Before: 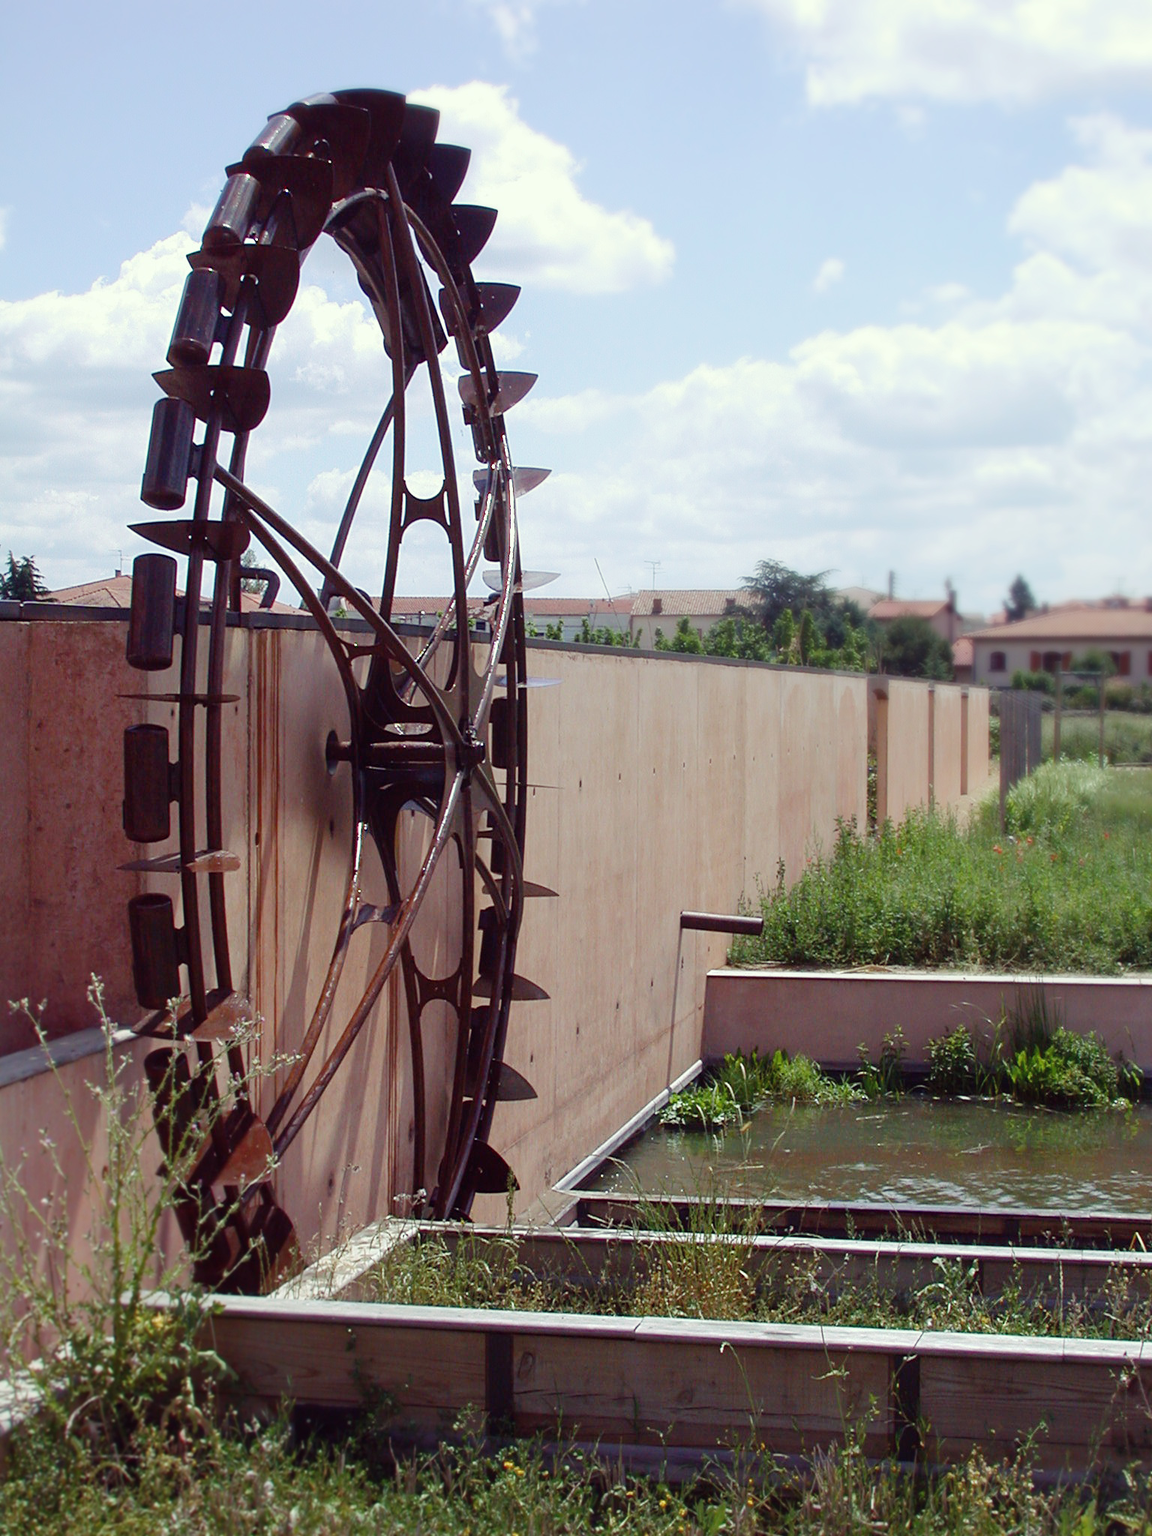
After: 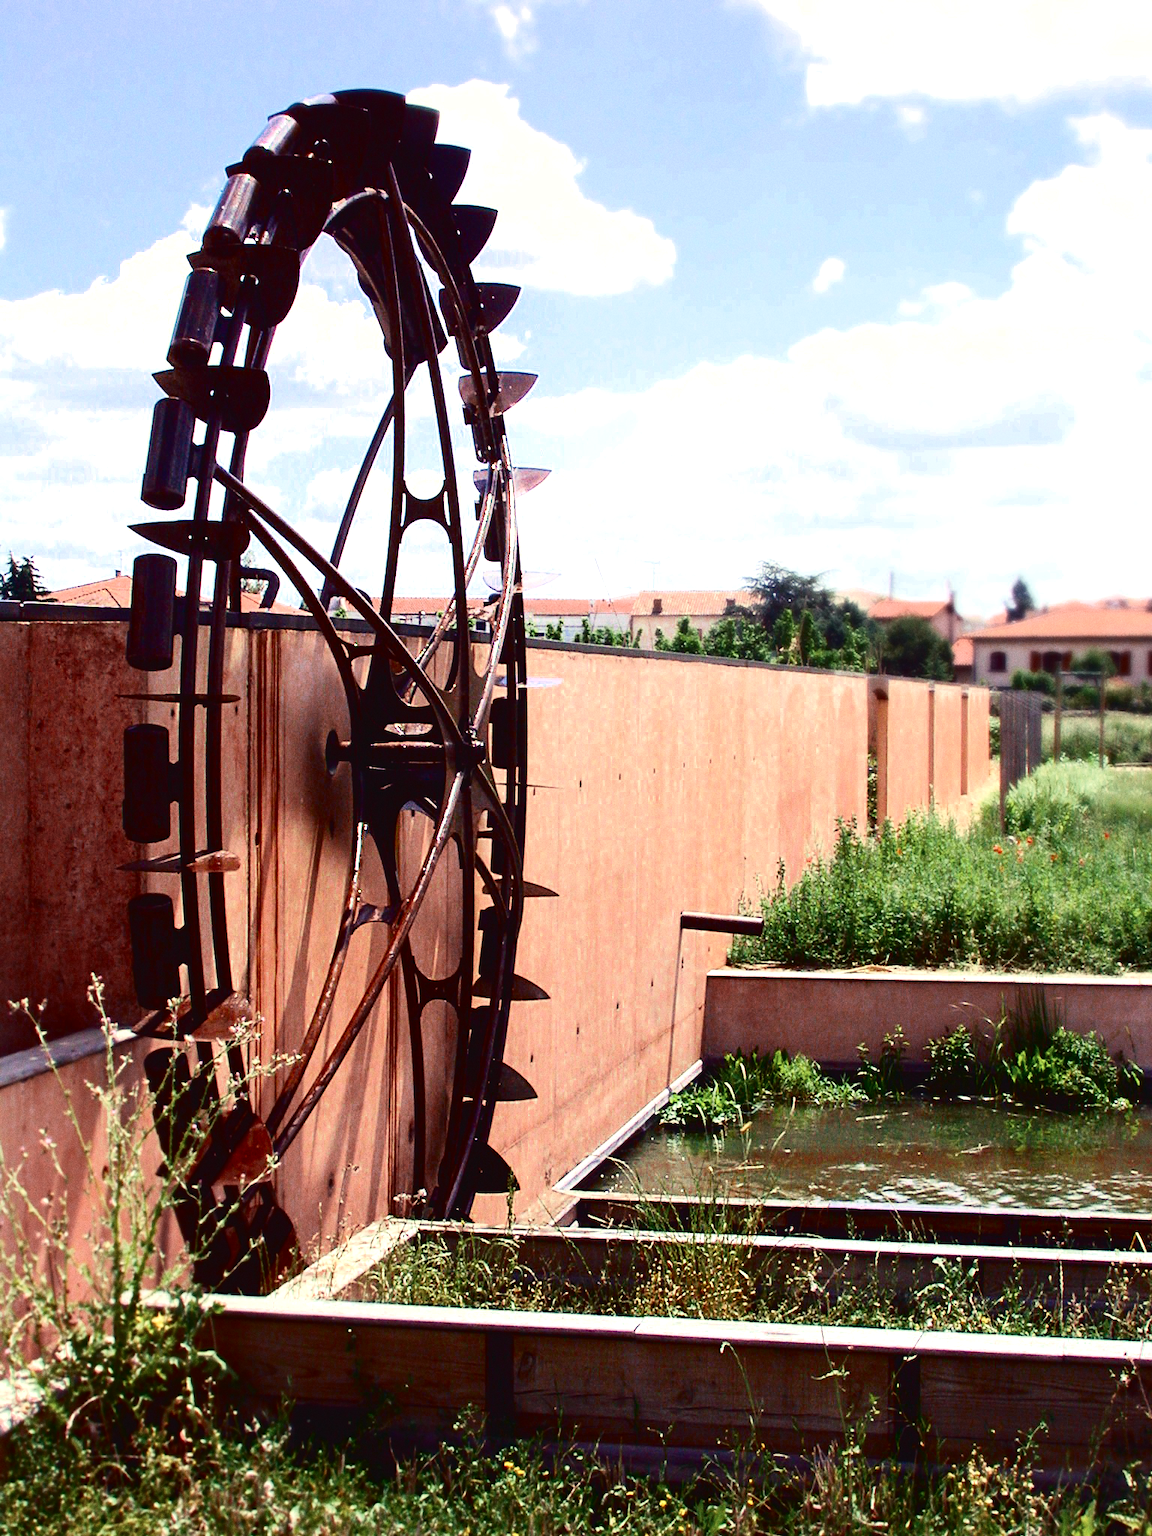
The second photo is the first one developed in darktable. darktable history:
tone curve: curves: ch0 [(0.003, 0.032) (0.037, 0.037) (0.142, 0.117) (0.279, 0.311) (0.405, 0.49) (0.526, 0.651) (0.722, 0.857) (0.875, 0.946) (1, 0.98)]; ch1 [(0, 0) (0.305, 0.325) (0.453, 0.437) (0.482, 0.474) (0.501, 0.498) (0.515, 0.523) (0.559, 0.591) (0.6, 0.643) (0.656, 0.707) (1, 1)]; ch2 [(0, 0) (0.323, 0.277) (0.424, 0.396) (0.479, 0.484) (0.499, 0.502) (0.515, 0.537) (0.573, 0.602) (0.653, 0.675) (0.75, 0.756) (1, 1)], color space Lab, independent channels, preserve colors none
vibrance: vibrance 0%
grain: coarseness 0.09 ISO
color balance rgb: linear chroma grading › global chroma 16.62%, perceptual saturation grading › highlights -8.63%, perceptual saturation grading › mid-tones 18.66%, perceptual saturation grading › shadows 28.49%, perceptual brilliance grading › highlights 14.22%, perceptual brilliance grading › shadows -18.96%, global vibrance 27.71%
color correction: highlights a* 7.34, highlights b* 4.37
color zones: curves: ch0 [(0, 0.5) (0.125, 0.4) (0.25, 0.5) (0.375, 0.4) (0.5, 0.4) (0.625, 0.35) (0.75, 0.35) (0.875, 0.5)]; ch1 [(0, 0.35) (0.125, 0.45) (0.25, 0.35) (0.375, 0.35) (0.5, 0.35) (0.625, 0.35) (0.75, 0.45) (0.875, 0.35)]; ch2 [(0, 0.6) (0.125, 0.5) (0.25, 0.5) (0.375, 0.6) (0.5, 0.6) (0.625, 0.5) (0.75, 0.5) (0.875, 0.5)]
tone equalizer: -8 EV -0.75 EV, -7 EV -0.7 EV, -6 EV -0.6 EV, -5 EV -0.4 EV, -3 EV 0.4 EV, -2 EV 0.6 EV, -1 EV 0.7 EV, +0 EV 0.75 EV, edges refinement/feathering 500, mask exposure compensation -1.57 EV, preserve details no
